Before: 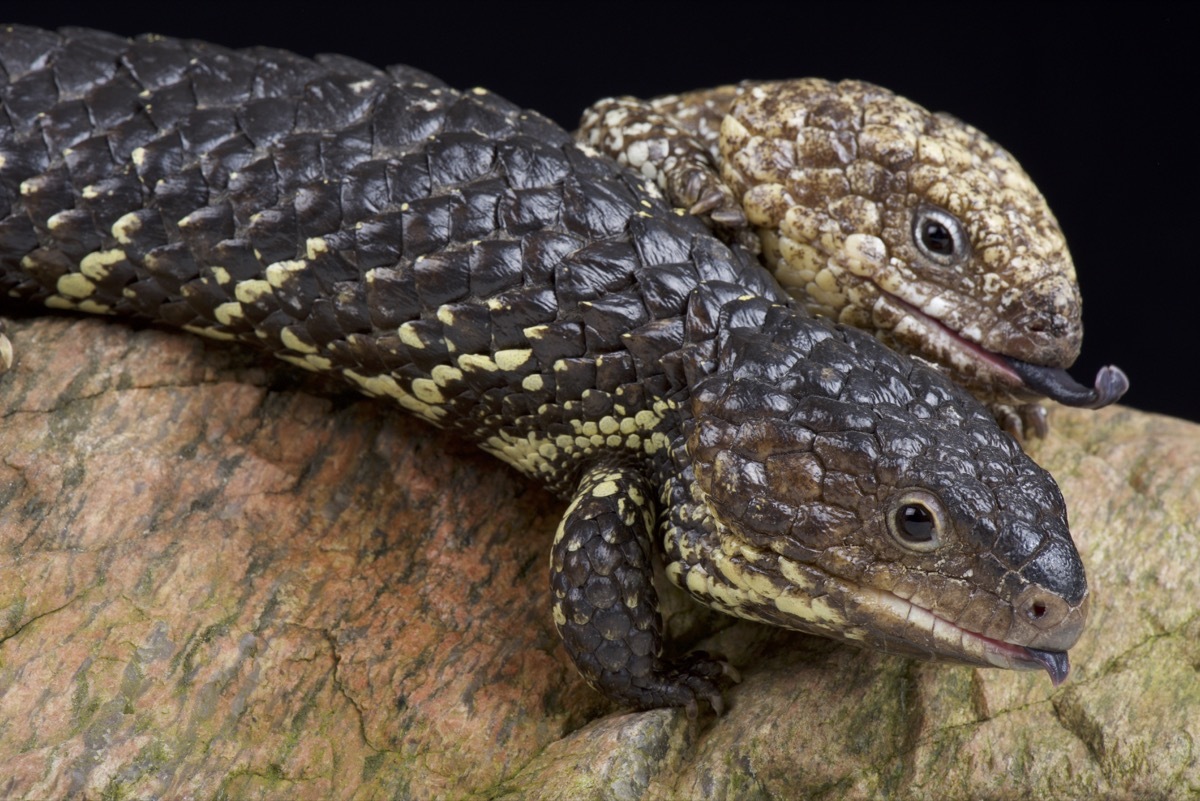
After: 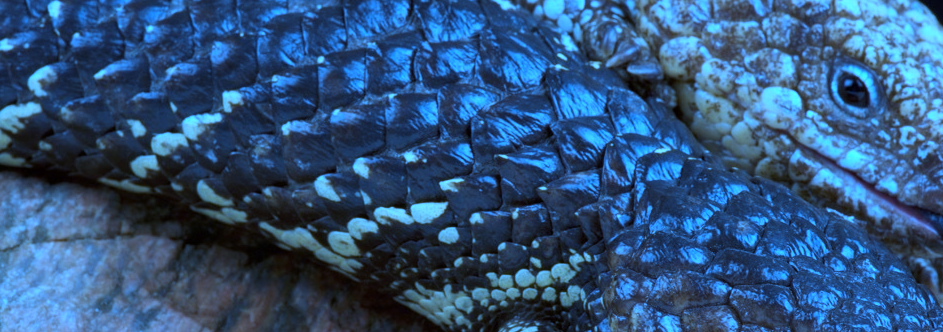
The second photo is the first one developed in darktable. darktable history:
white balance: red 0.766, blue 1.537
exposure: compensate highlight preservation false
crop: left 7.036%, top 18.398%, right 14.379%, bottom 40.043%
color correction: highlights a* -9.35, highlights b* -23.15
